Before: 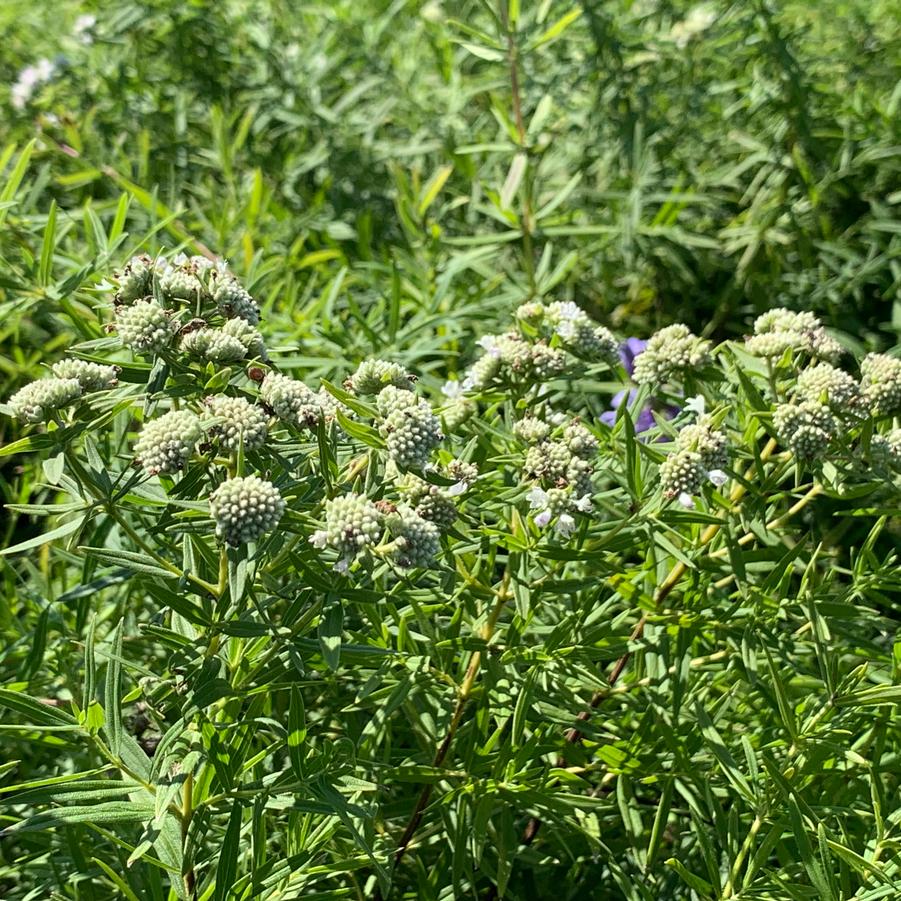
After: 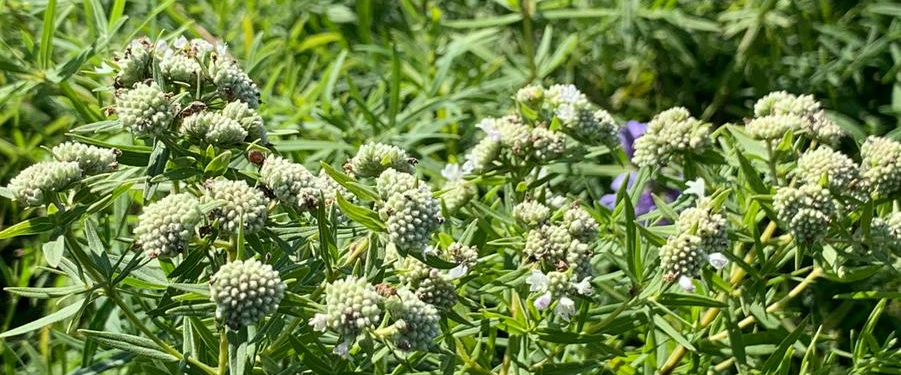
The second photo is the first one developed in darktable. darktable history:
crop and rotate: top 24.131%, bottom 34.163%
